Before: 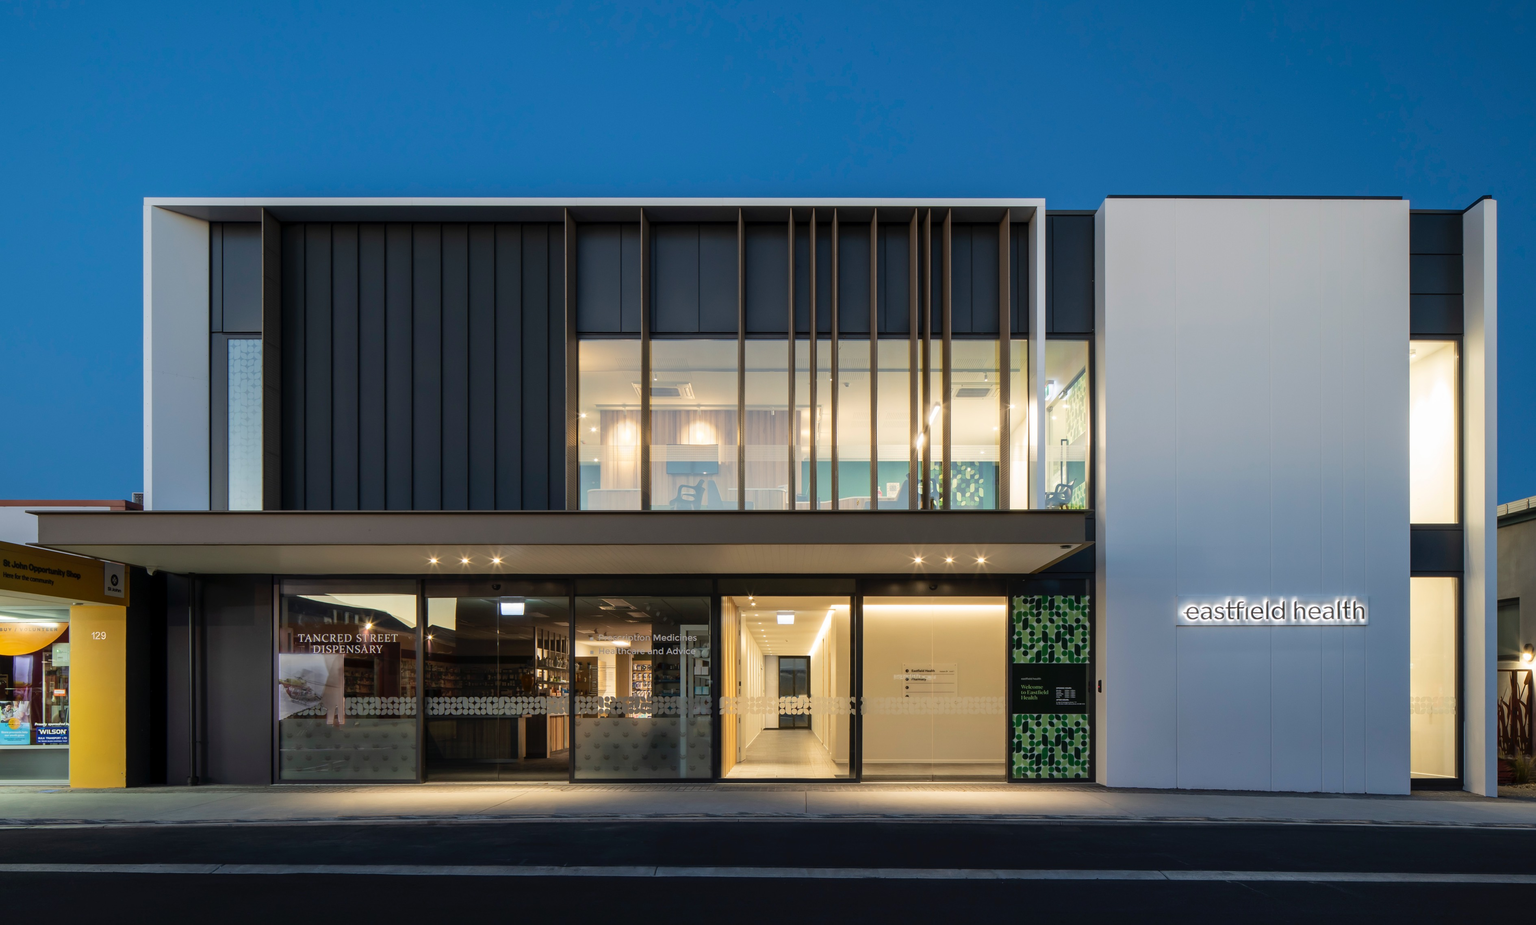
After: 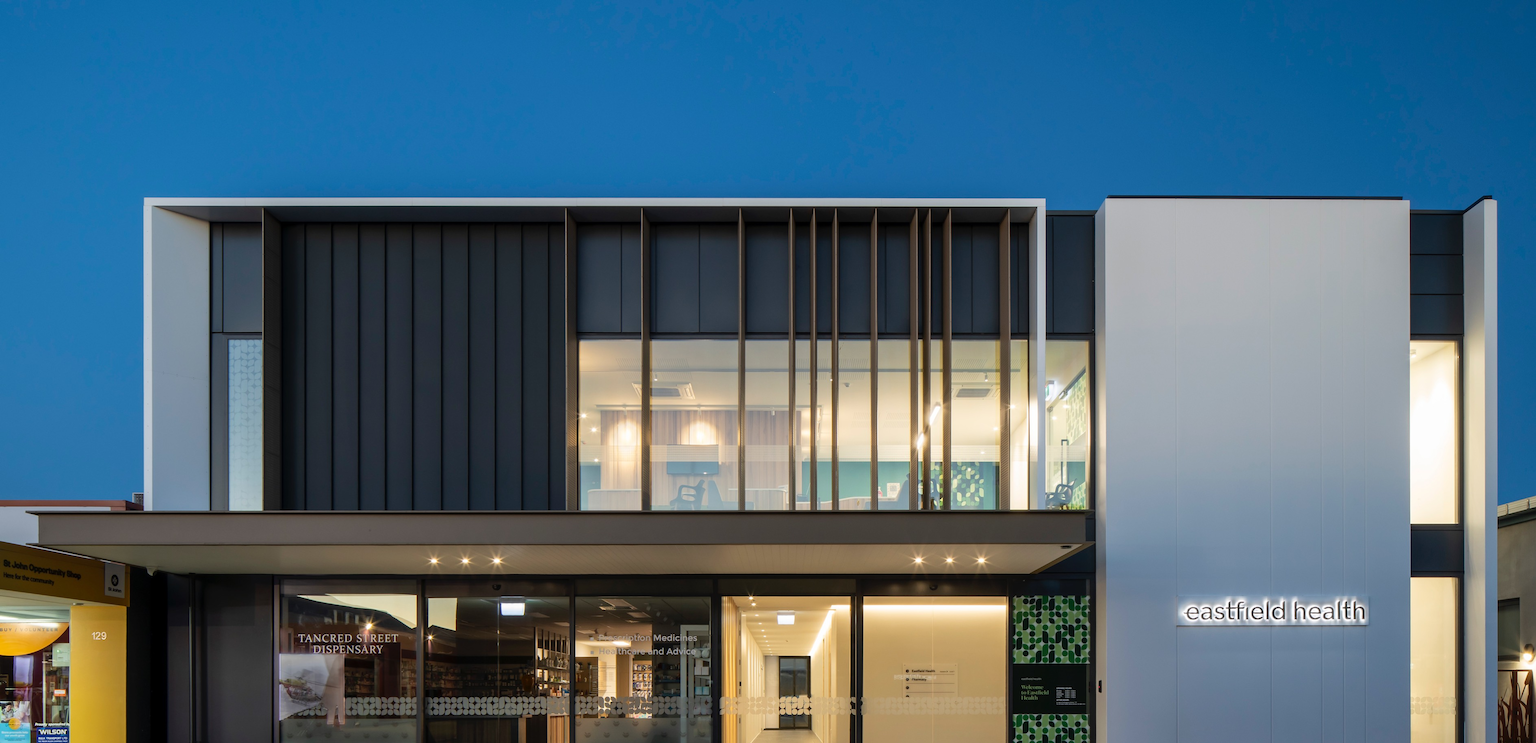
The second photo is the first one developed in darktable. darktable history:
crop: bottom 19.579%
